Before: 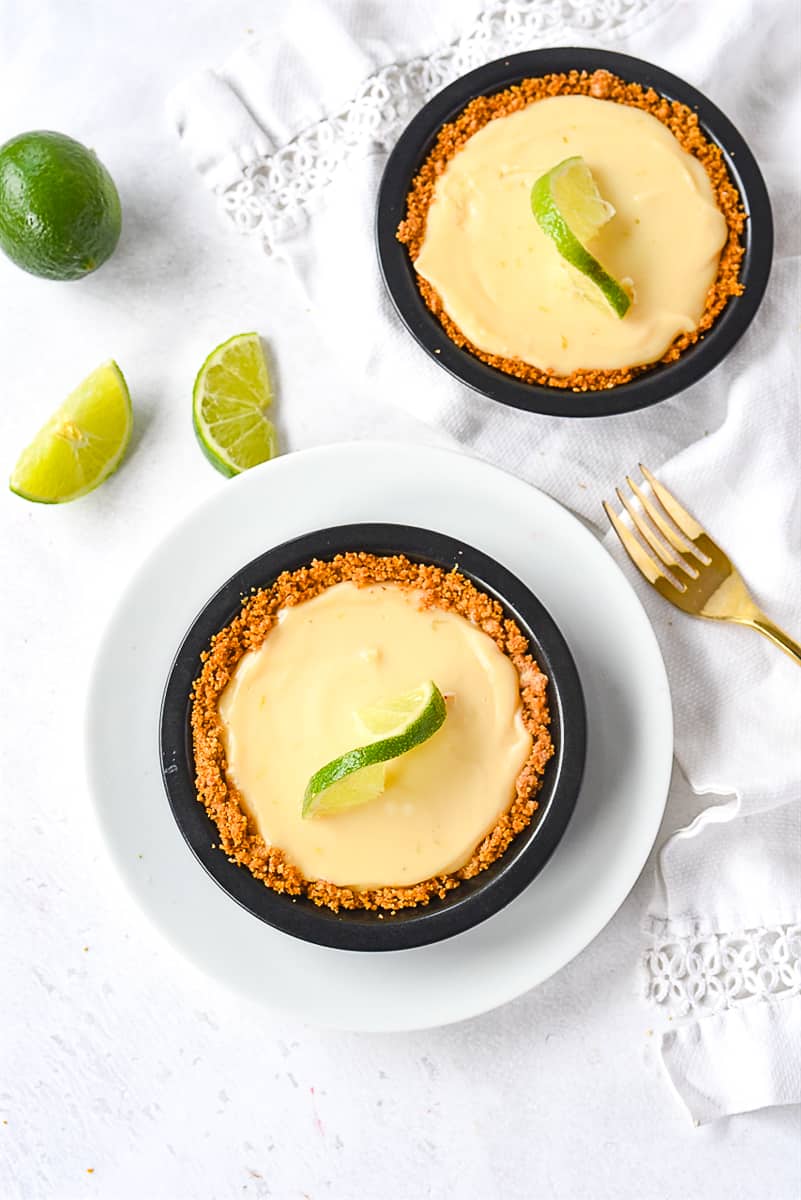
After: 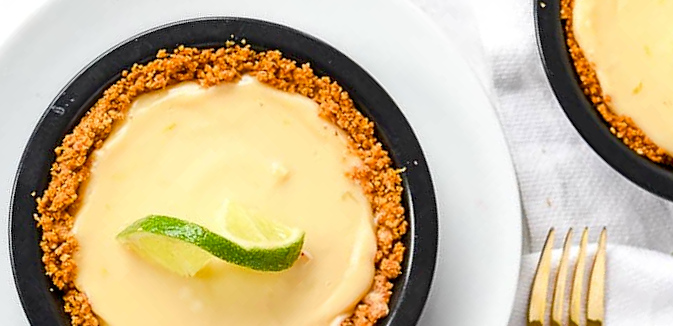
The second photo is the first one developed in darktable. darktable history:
exposure: black level correction 0.007, compensate exposure bias true, compensate highlight preservation false
crop and rotate: angle -45.25°, top 16.399%, right 0.942%, bottom 11.707%
